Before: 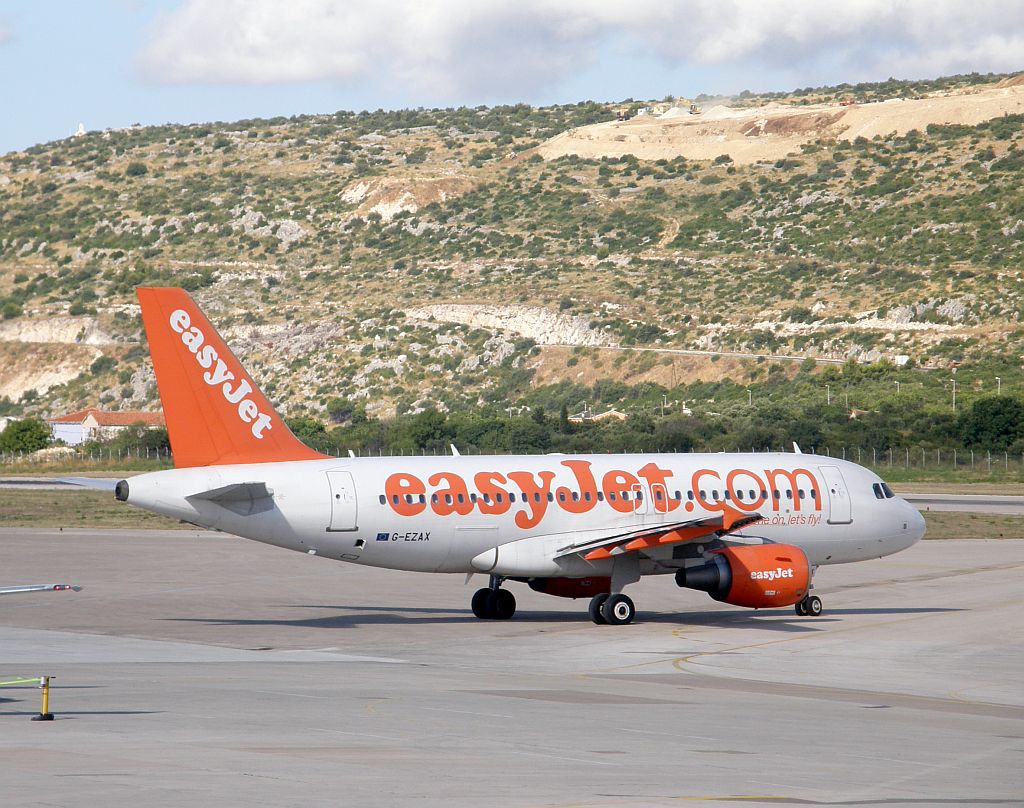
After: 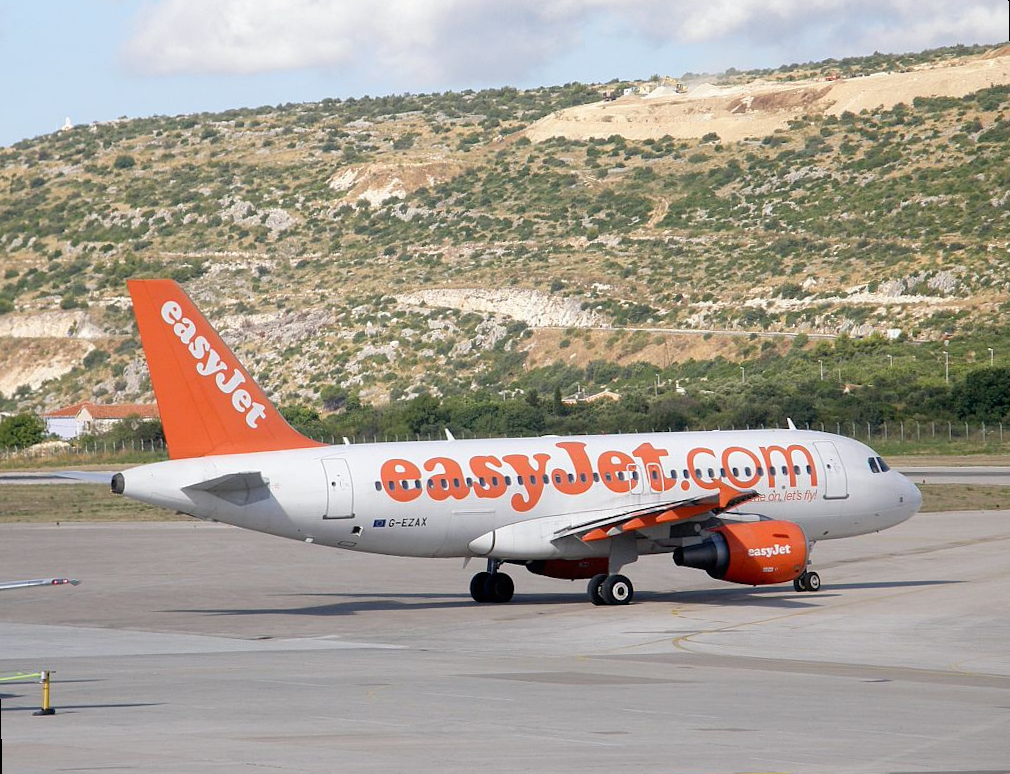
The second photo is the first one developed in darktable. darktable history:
contrast equalizer: y [[0.5, 0.5, 0.478, 0.5, 0.5, 0.5], [0.5 ×6], [0.5 ×6], [0 ×6], [0 ×6]]
rotate and perspective: rotation -1.42°, crop left 0.016, crop right 0.984, crop top 0.035, crop bottom 0.965
